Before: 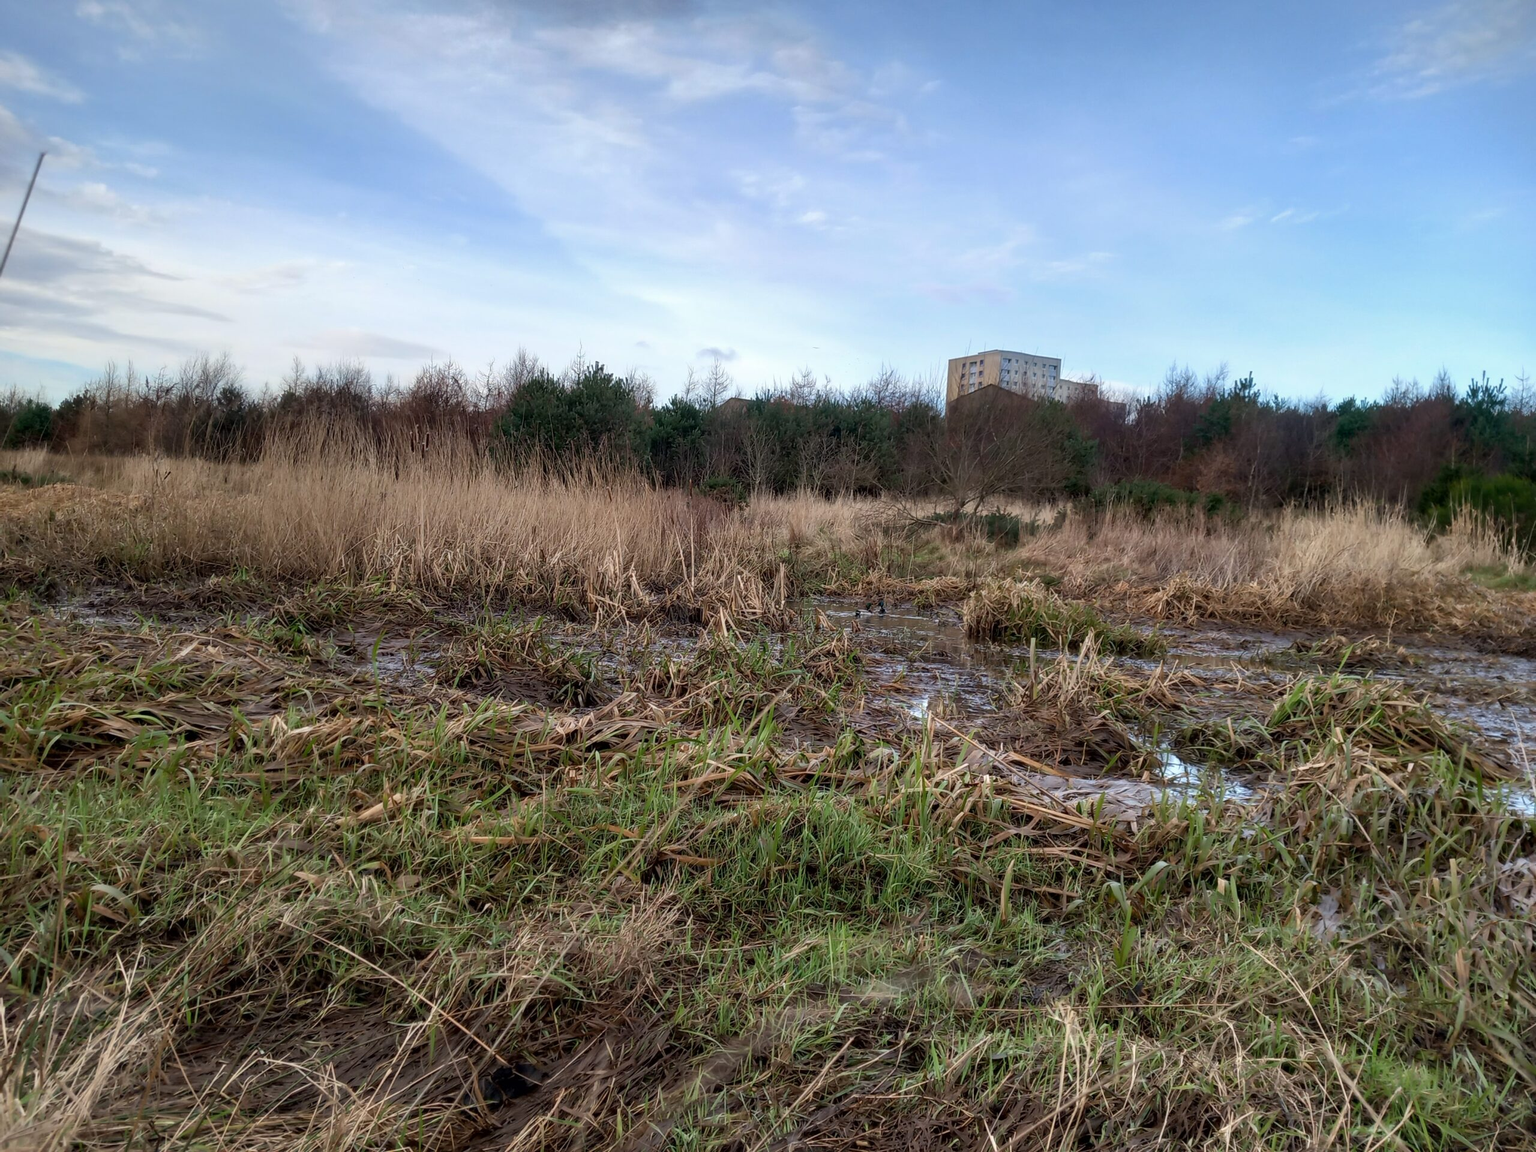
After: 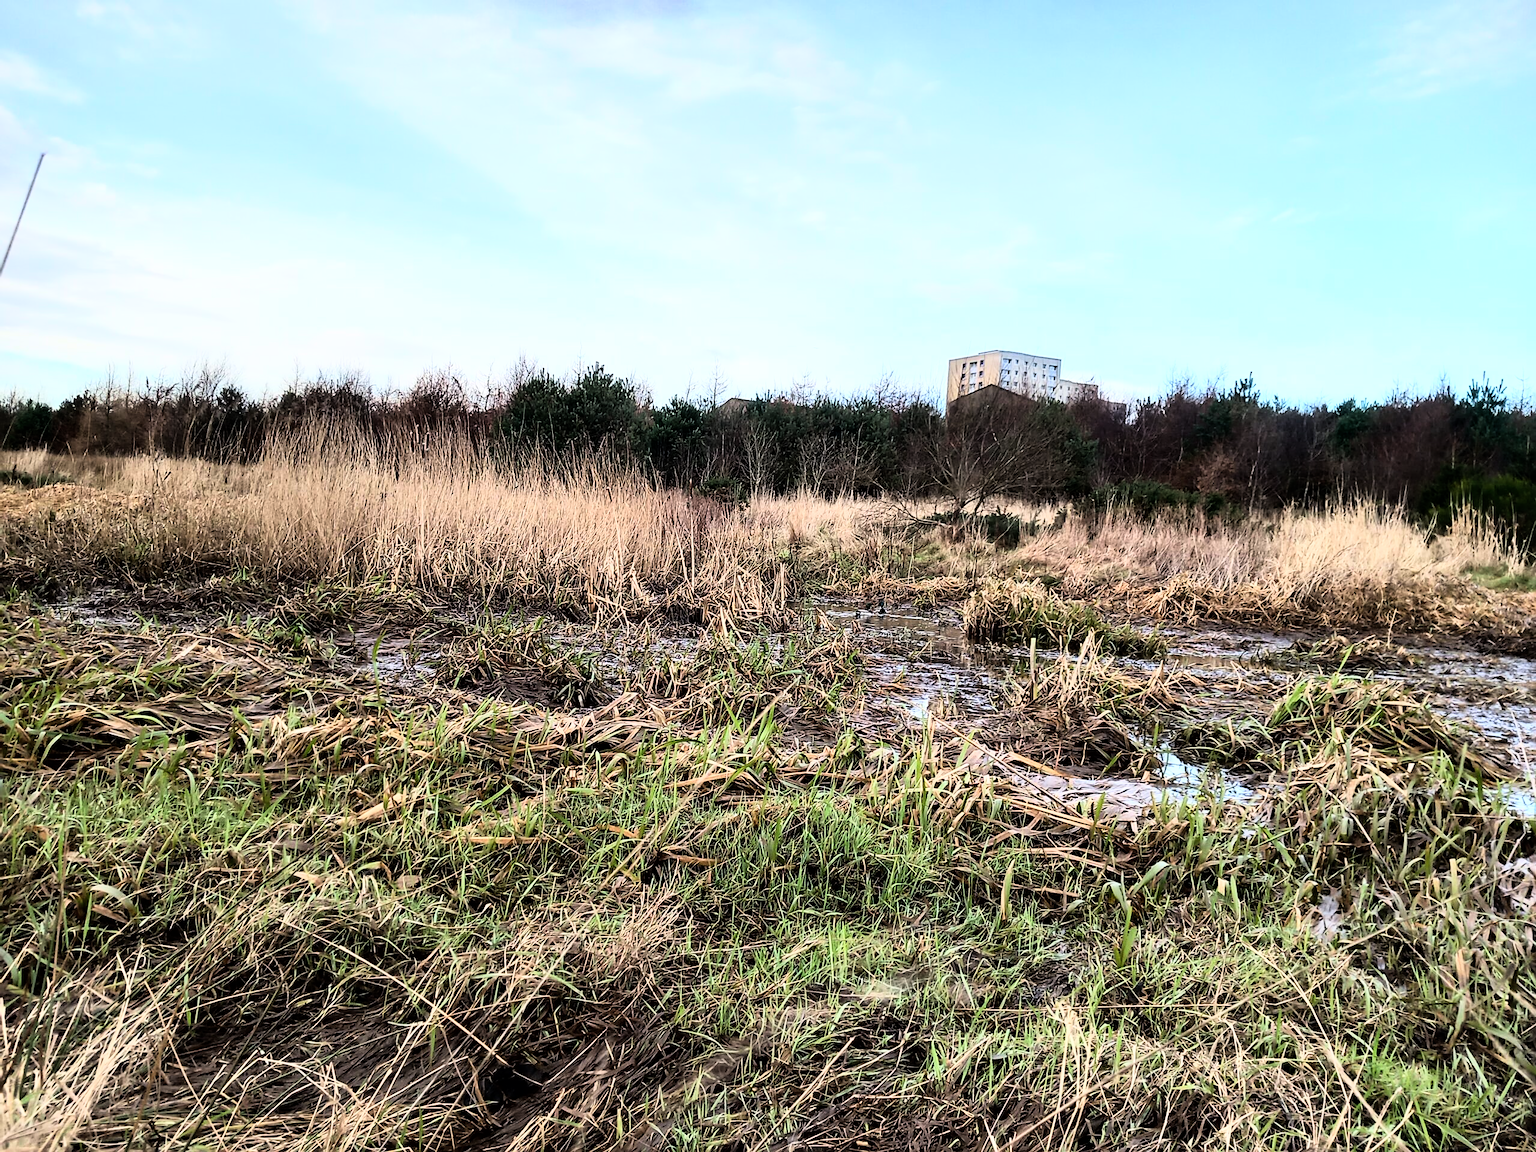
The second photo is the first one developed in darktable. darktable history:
rgb curve: curves: ch0 [(0, 0) (0.21, 0.15) (0.24, 0.21) (0.5, 0.75) (0.75, 0.96) (0.89, 0.99) (1, 1)]; ch1 [(0, 0.02) (0.21, 0.13) (0.25, 0.2) (0.5, 0.67) (0.75, 0.9) (0.89, 0.97) (1, 1)]; ch2 [(0, 0.02) (0.21, 0.13) (0.25, 0.2) (0.5, 0.67) (0.75, 0.9) (0.89, 0.97) (1, 1)], compensate middle gray true
sharpen: amount 0.6
